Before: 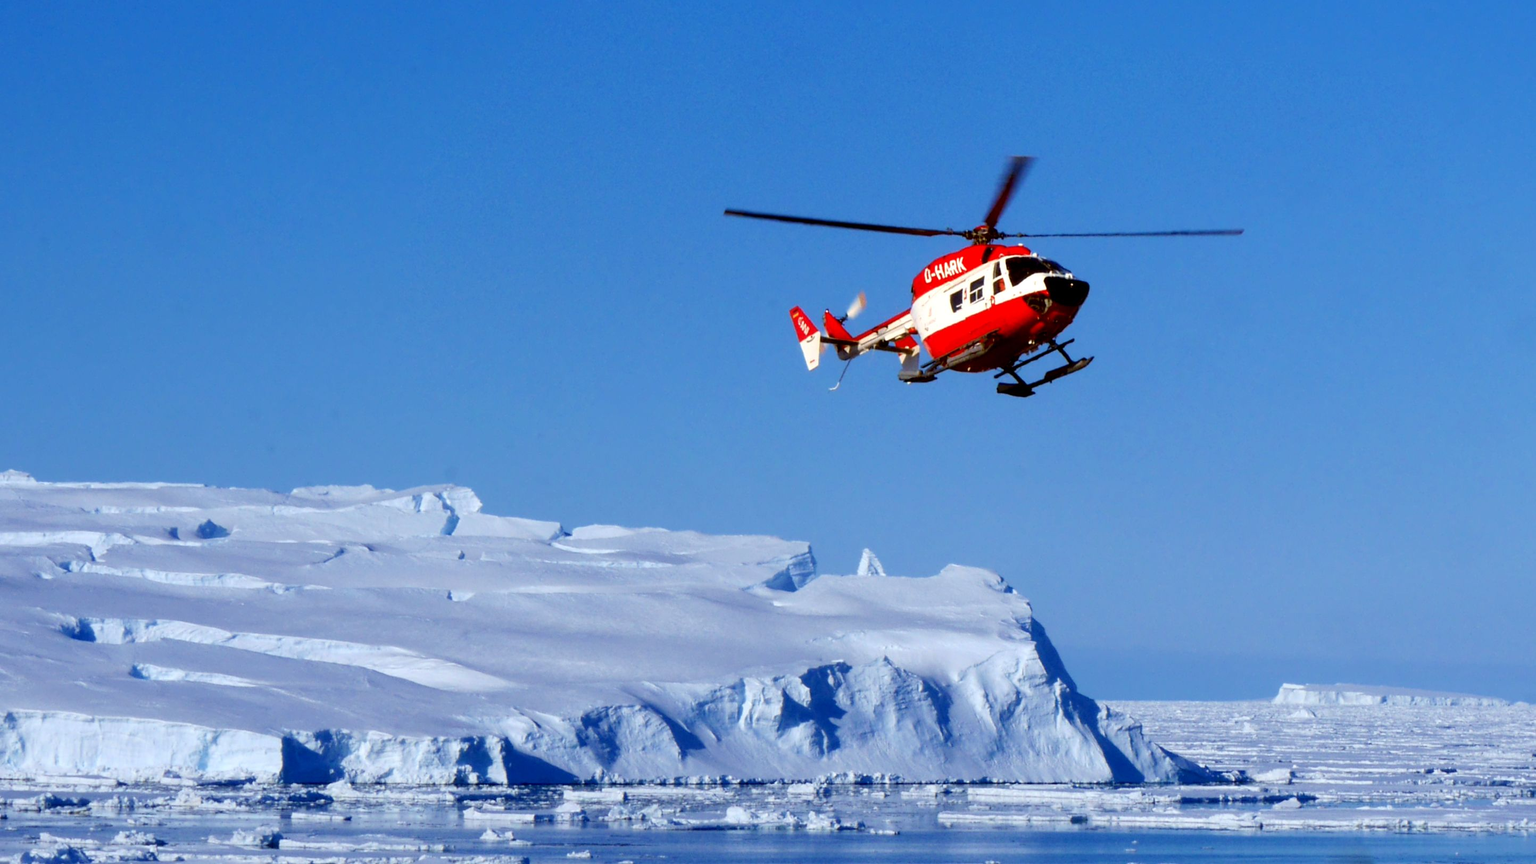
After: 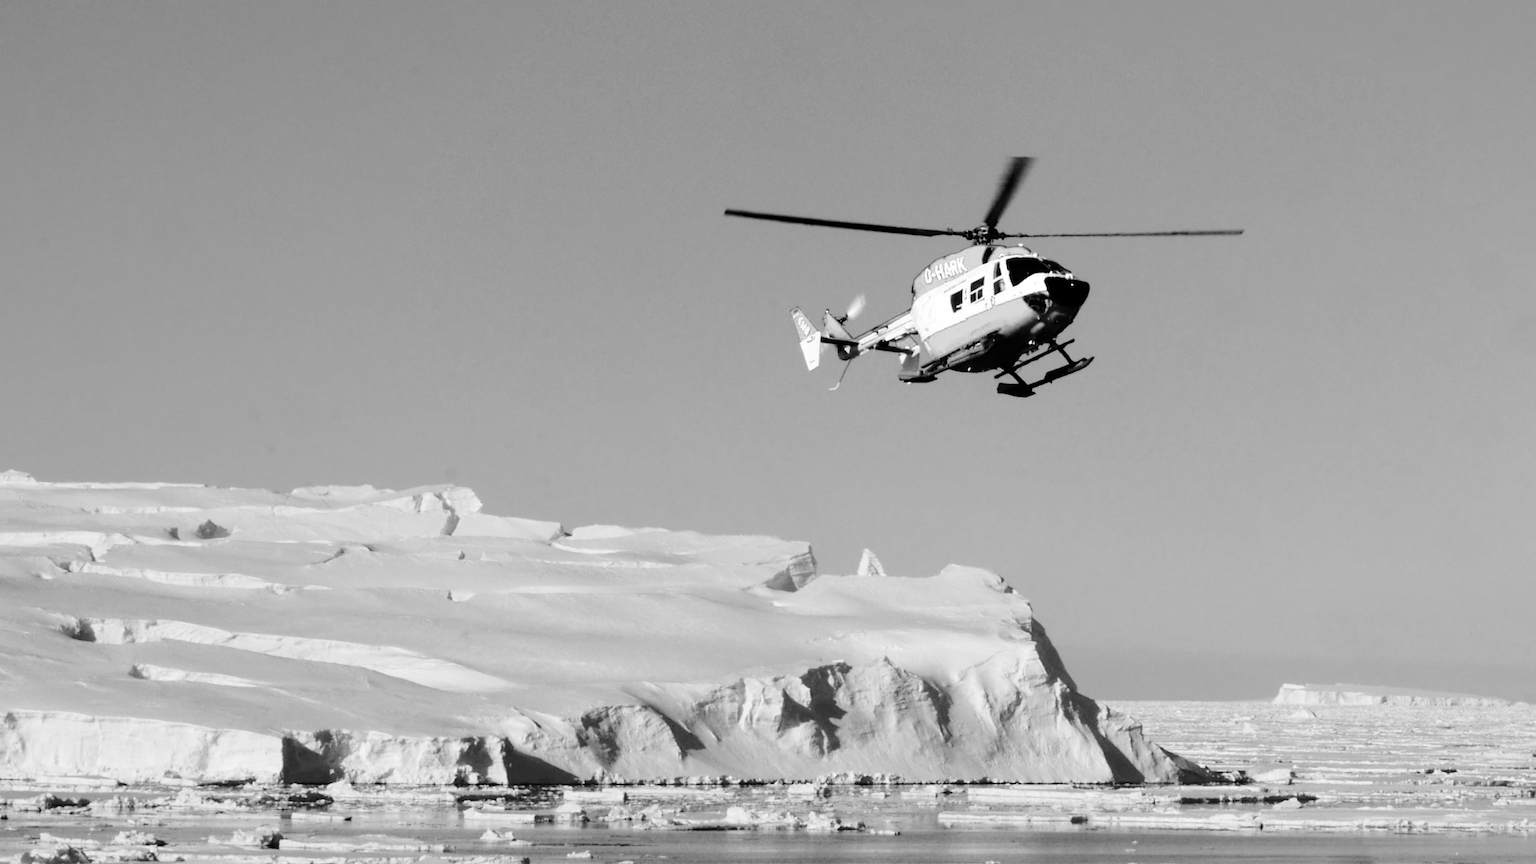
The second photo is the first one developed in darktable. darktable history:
tone curve: curves: ch0 [(0, 0) (0.003, 0.002) (0.011, 0.007) (0.025, 0.014) (0.044, 0.023) (0.069, 0.033) (0.1, 0.052) (0.136, 0.081) (0.177, 0.134) (0.224, 0.205) (0.277, 0.296) (0.335, 0.401) (0.399, 0.501) (0.468, 0.589) (0.543, 0.658) (0.623, 0.738) (0.709, 0.804) (0.801, 0.871) (0.898, 0.93) (1, 1)], preserve colors none
color zones: curves: ch0 [(0.004, 0.588) (0.116, 0.636) (0.259, 0.476) (0.423, 0.464) (0.75, 0.5)]; ch1 [(0, 0) (0.143, 0) (0.286, 0) (0.429, 0) (0.571, 0) (0.714, 0) (0.857, 0)]
